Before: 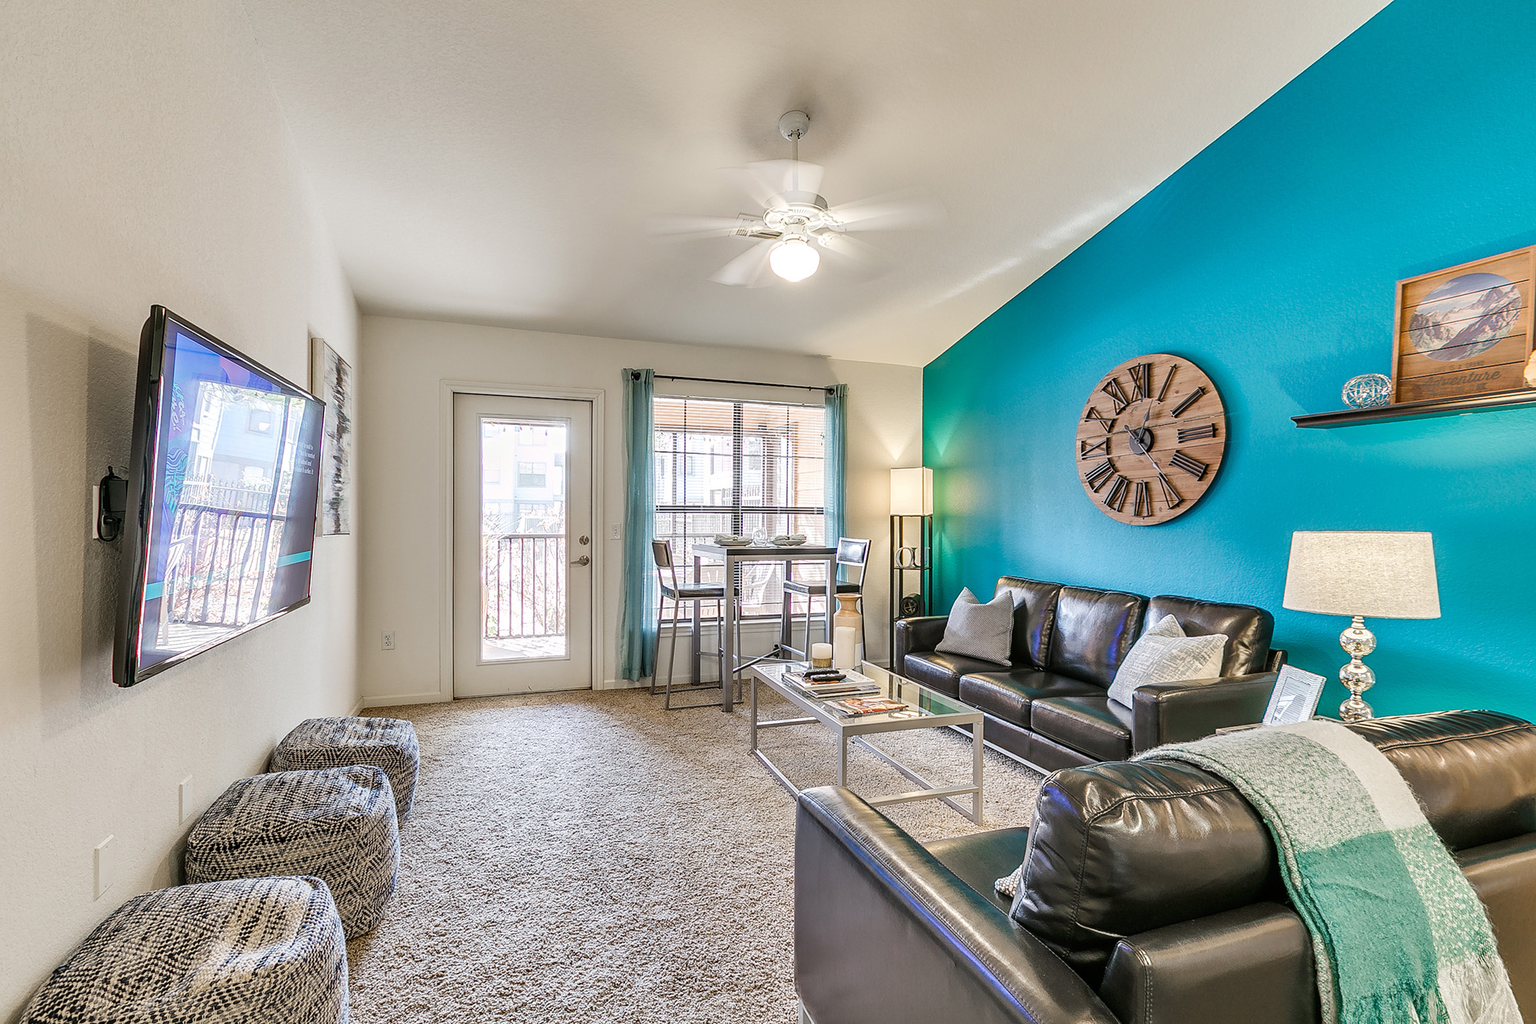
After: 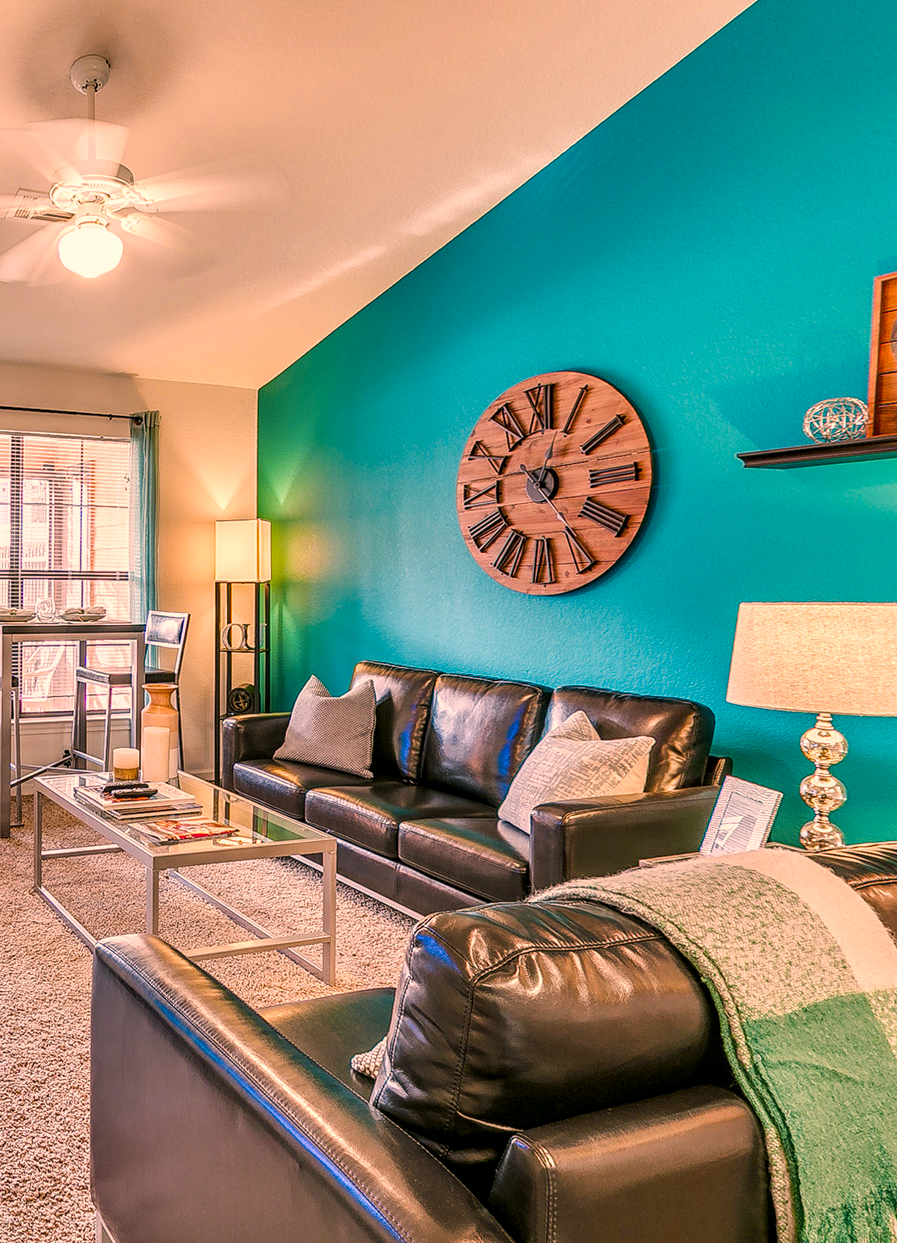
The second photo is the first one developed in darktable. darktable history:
color correction: highlights a* 21.32, highlights b* 19.75
color balance rgb: shadows lift › chroma 0.951%, shadows lift › hue 115.54°, linear chroma grading › global chroma 15.519%, perceptual saturation grading › global saturation 30.423%, hue shift -13.19°
crop: left 47.226%, top 6.75%, right 7.896%
local contrast: on, module defaults
